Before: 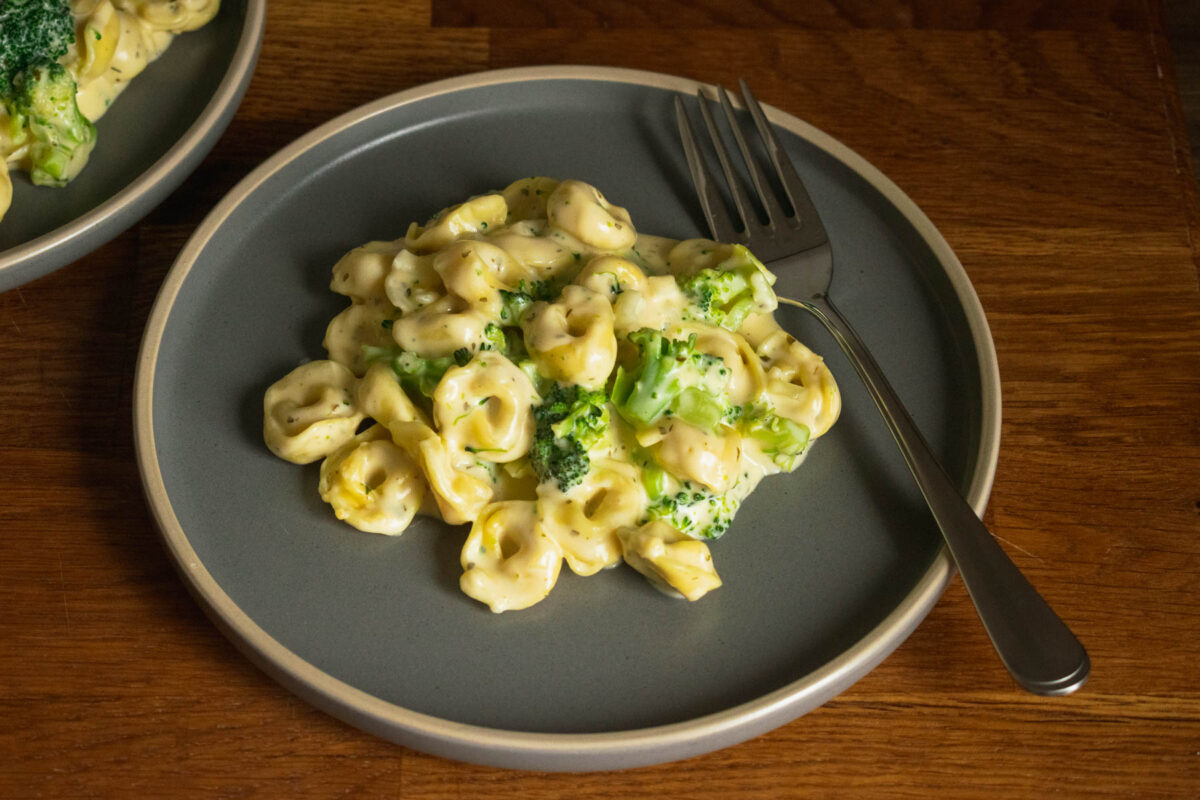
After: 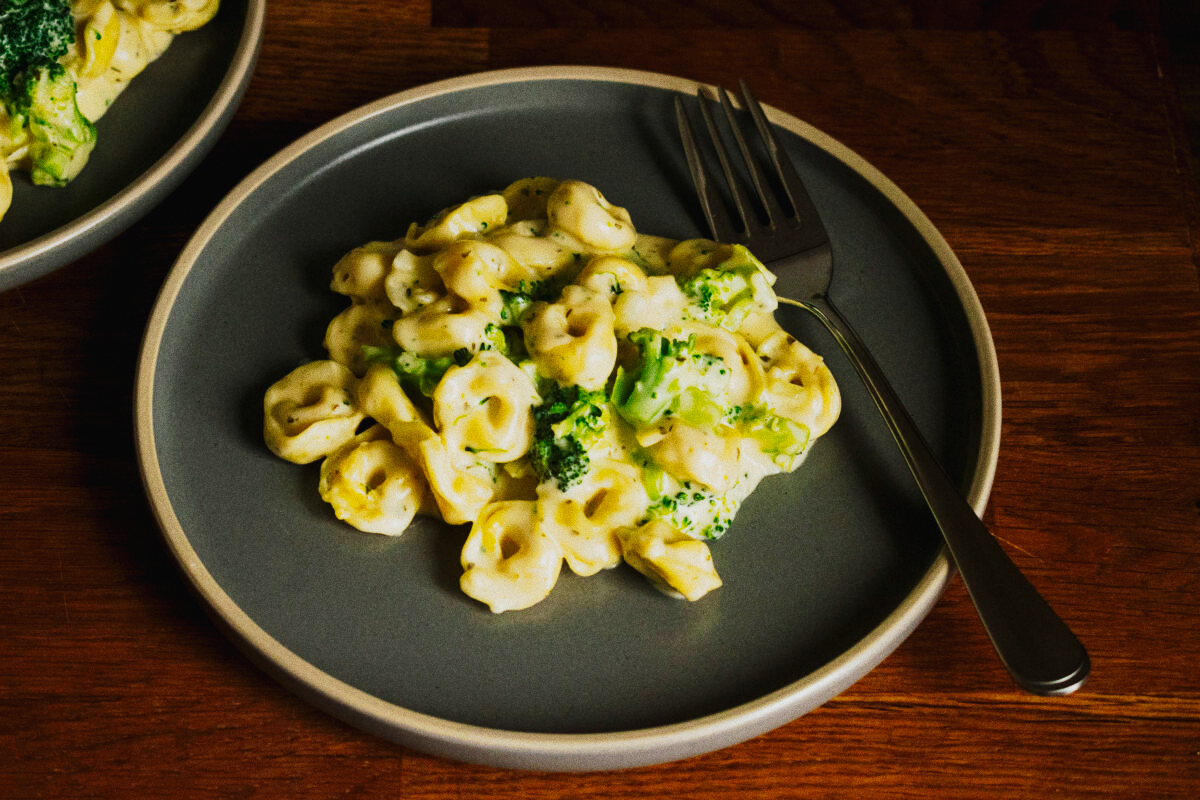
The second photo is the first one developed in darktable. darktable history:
contrast brightness saturation: saturation -0.05
exposure: exposure -0.492 EV, compensate highlight preservation false
grain: on, module defaults
tone curve: curves: ch0 [(0, 0) (0.003, 0.017) (0.011, 0.017) (0.025, 0.017) (0.044, 0.019) (0.069, 0.03) (0.1, 0.046) (0.136, 0.066) (0.177, 0.104) (0.224, 0.151) (0.277, 0.231) (0.335, 0.321) (0.399, 0.454) (0.468, 0.567) (0.543, 0.674) (0.623, 0.763) (0.709, 0.82) (0.801, 0.872) (0.898, 0.934) (1, 1)], preserve colors none
